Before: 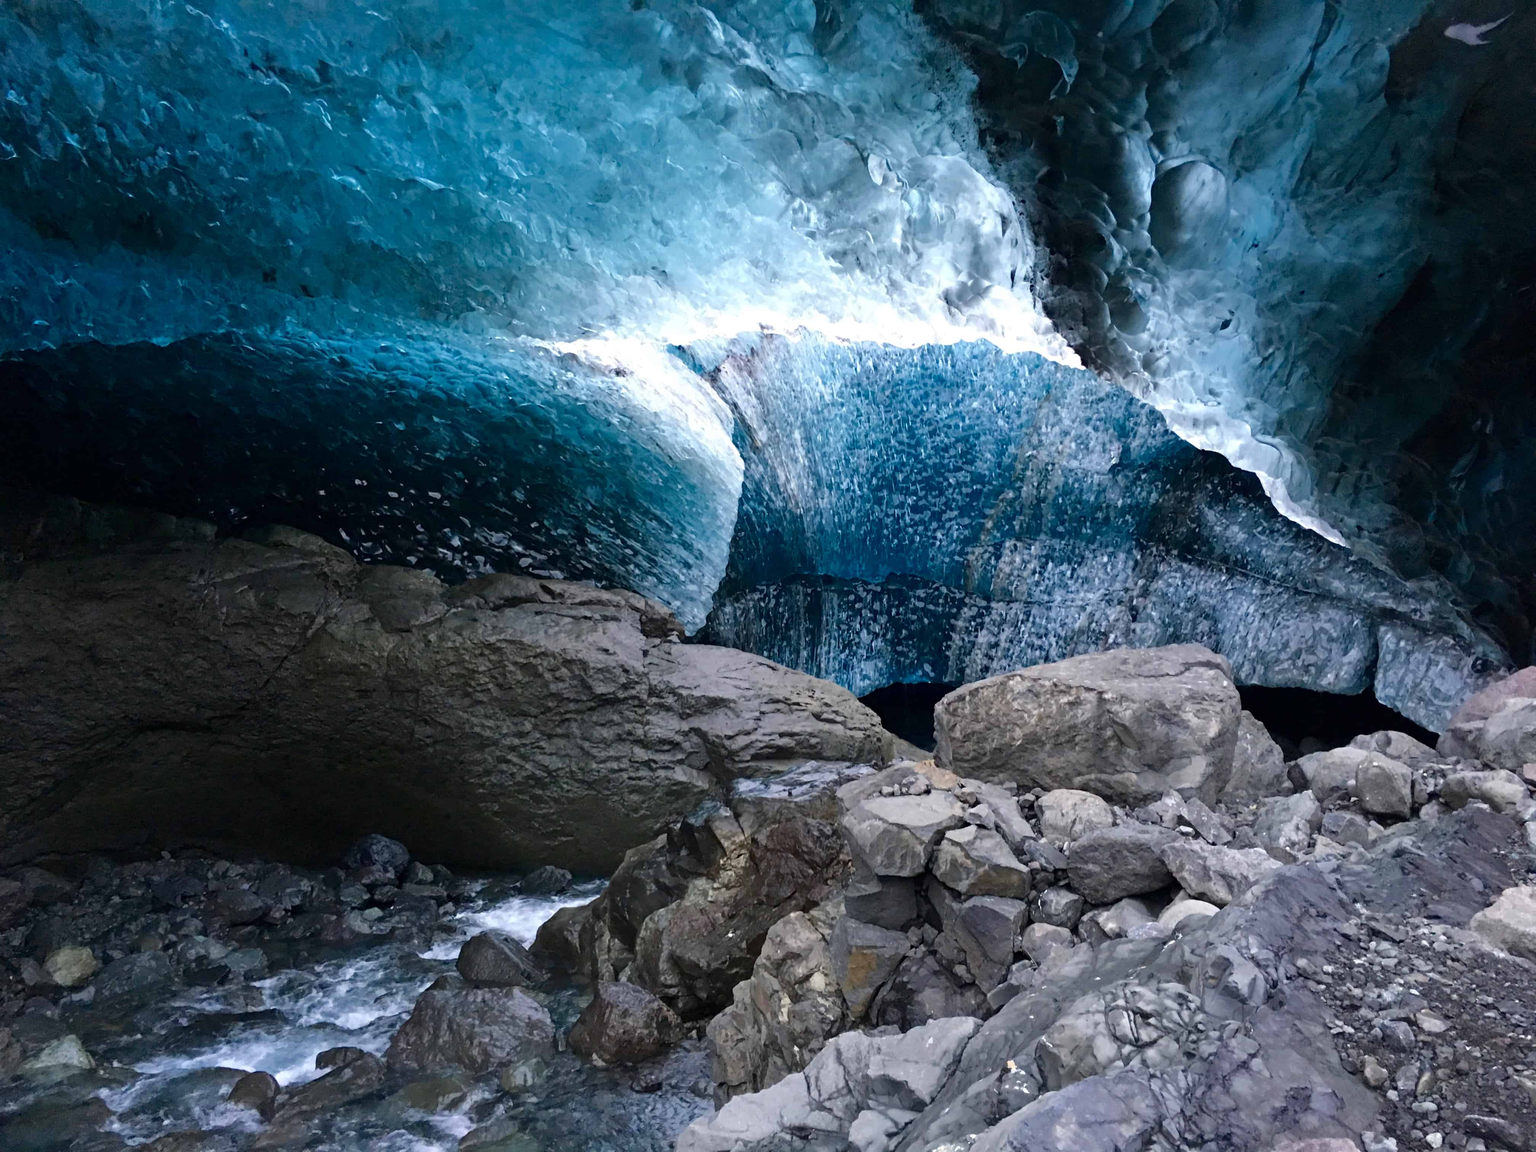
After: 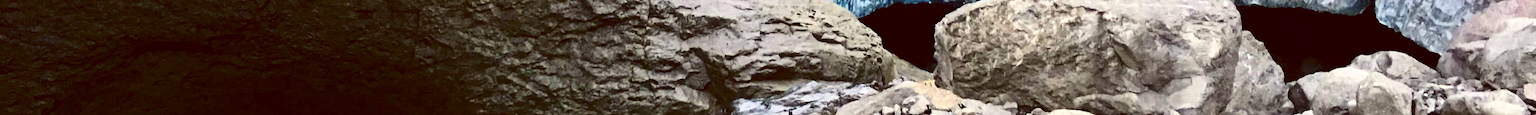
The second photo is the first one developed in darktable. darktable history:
color balance: lift [1.001, 1.007, 1, 0.993], gamma [1.023, 1.026, 1.01, 0.974], gain [0.964, 1.059, 1.073, 0.927]
crop and rotate: top 59.084%, bottom 30.916%
contrast brightness saturation: contrast 0.28
exposure: black level correction 0, exposure 0.7 EV, compensate exposure bias true, compensate highlight preservation false
